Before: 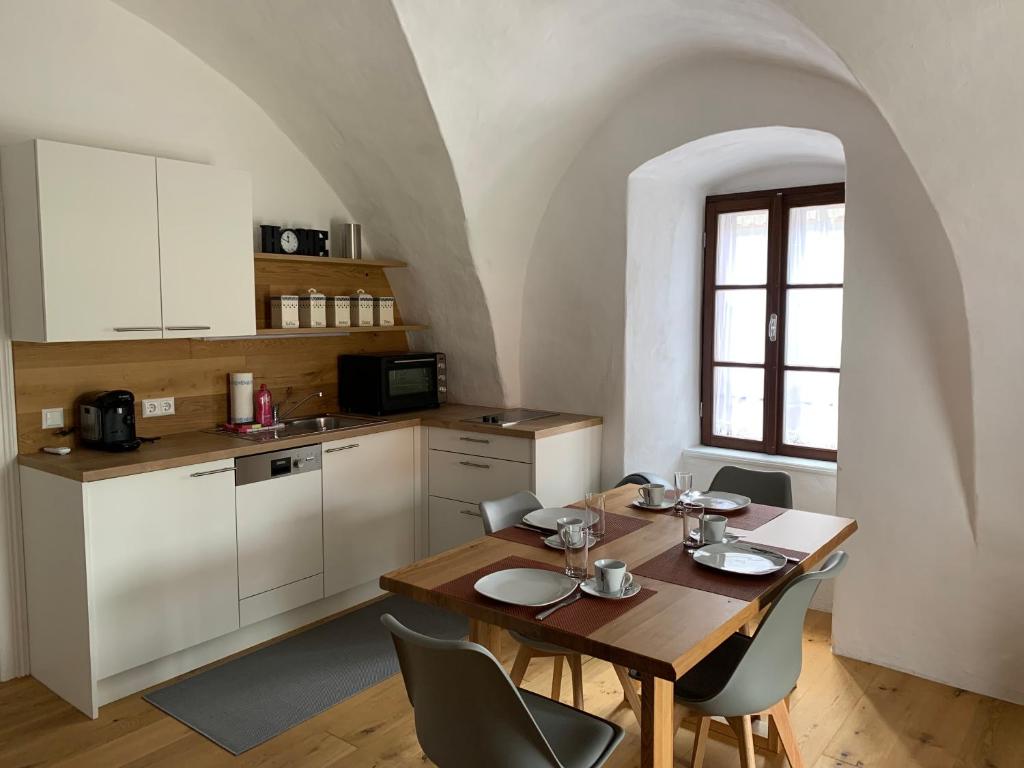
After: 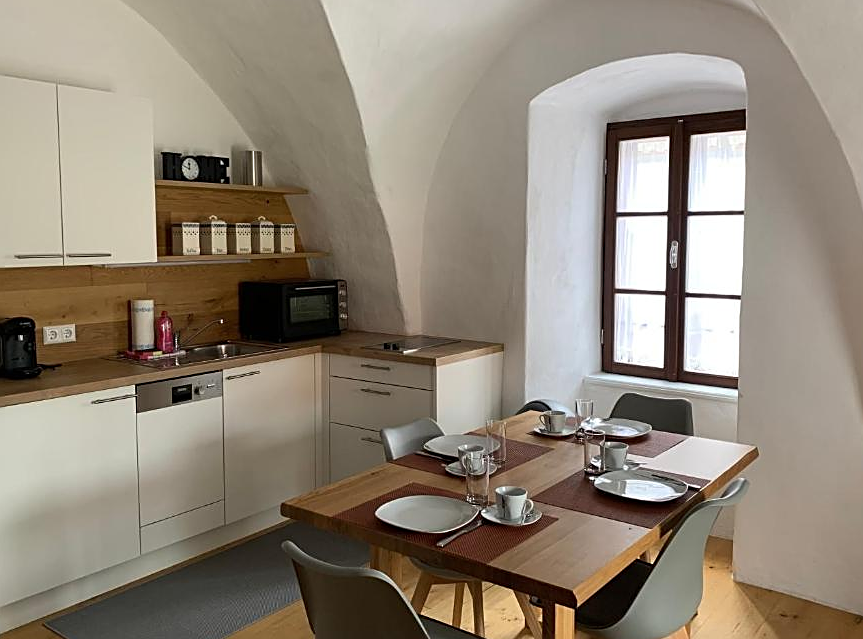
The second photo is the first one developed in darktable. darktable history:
sharpen: on, module defaults
crop and rotate: left 9.712%, top 9.617%, right 5.992%, bottom 7.118%
